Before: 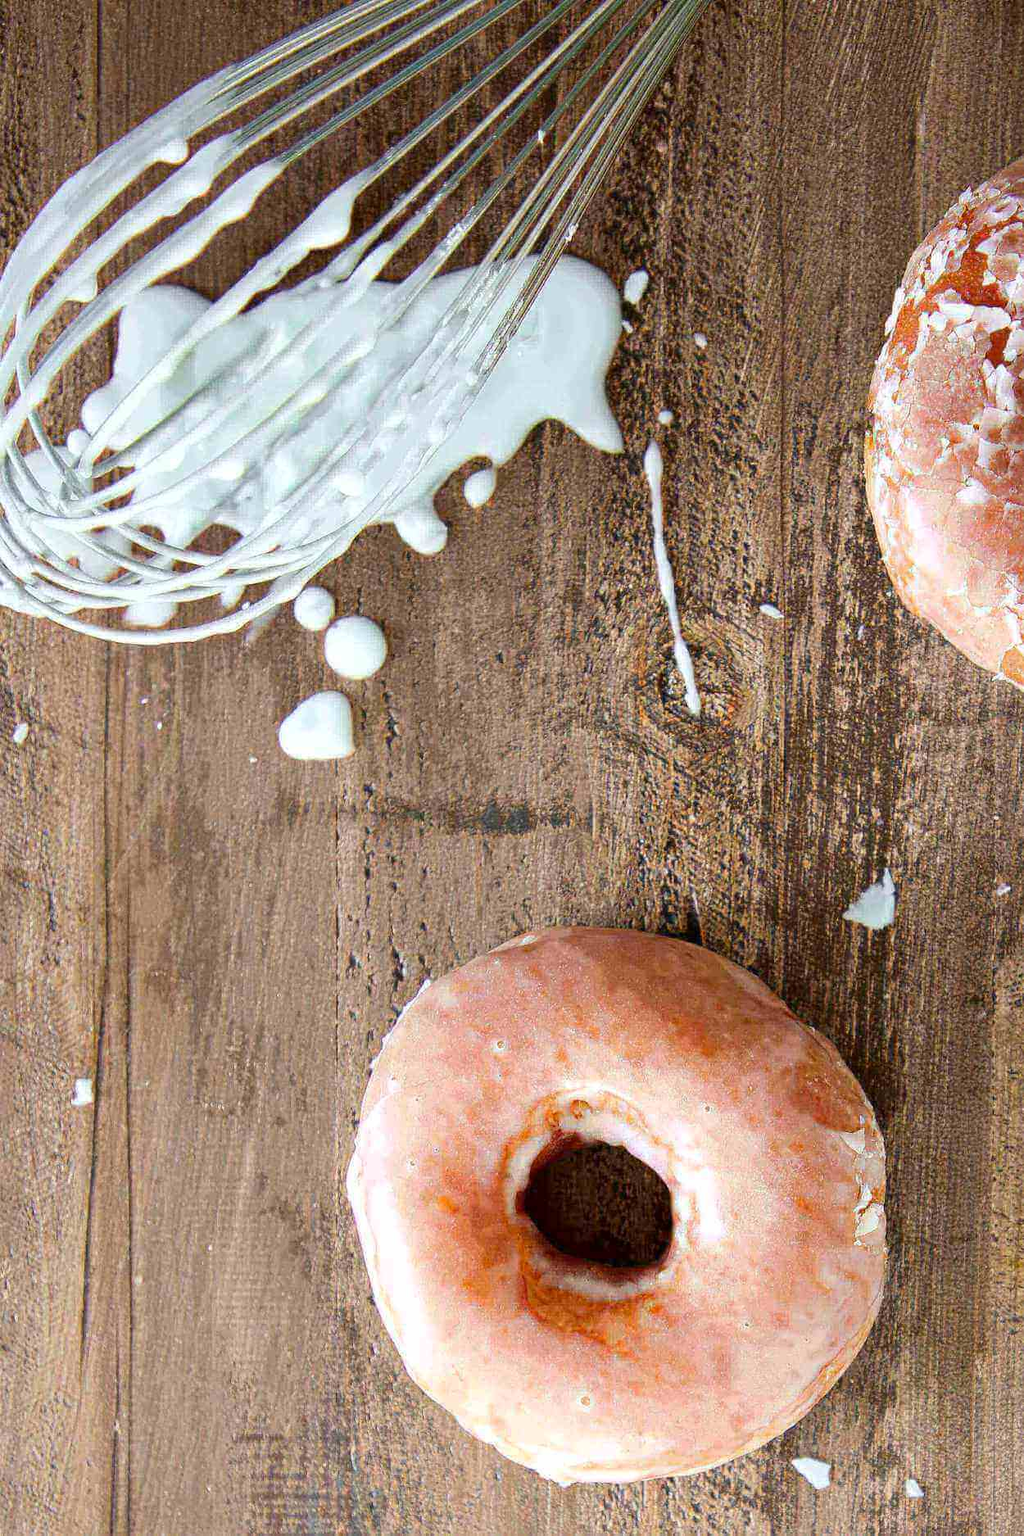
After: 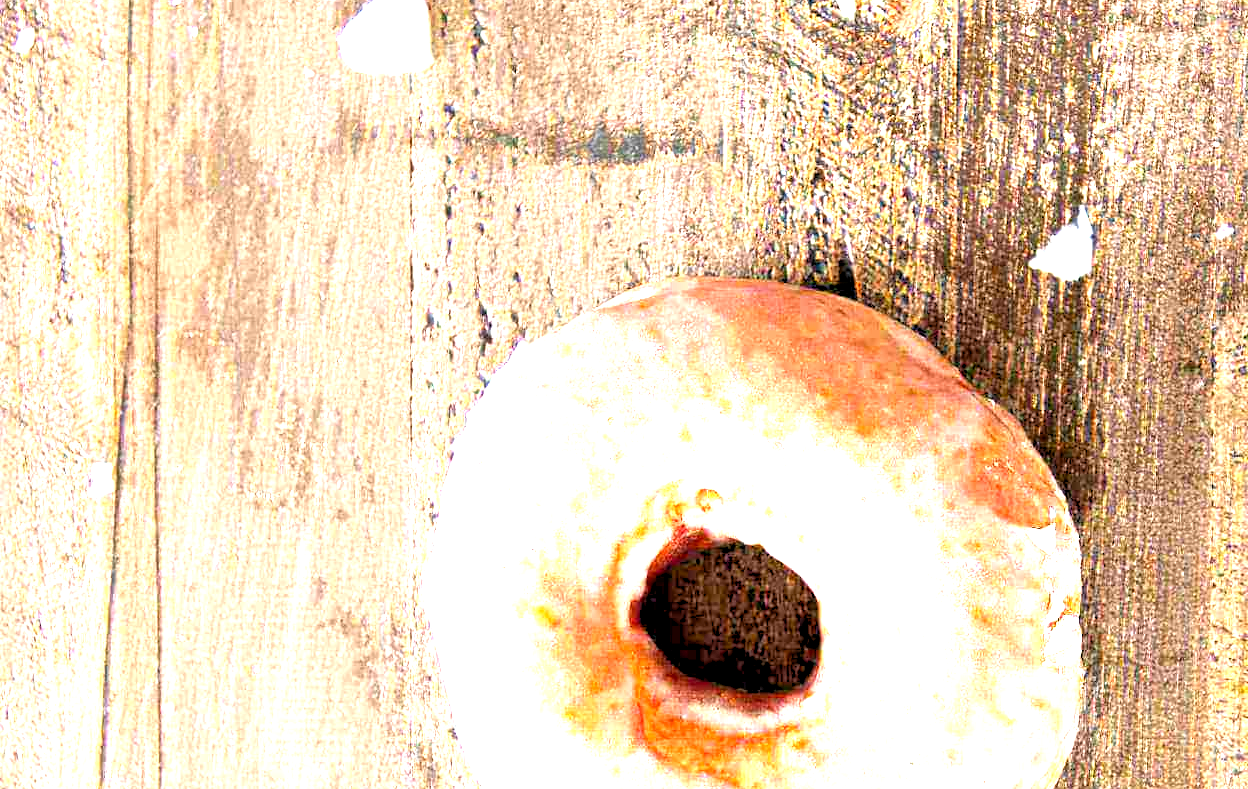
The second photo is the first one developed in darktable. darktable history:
crop: top 45.551%, bottom 12.262%
exposure: black level correction 0.001, exposure 1.646 EV, compensate exposure bias true, compensate highlight preservation false
rgb levels: levels [[0.01, 0.419, 0.839], [0, 0.5, 1], [0, 0.5, 1]]
